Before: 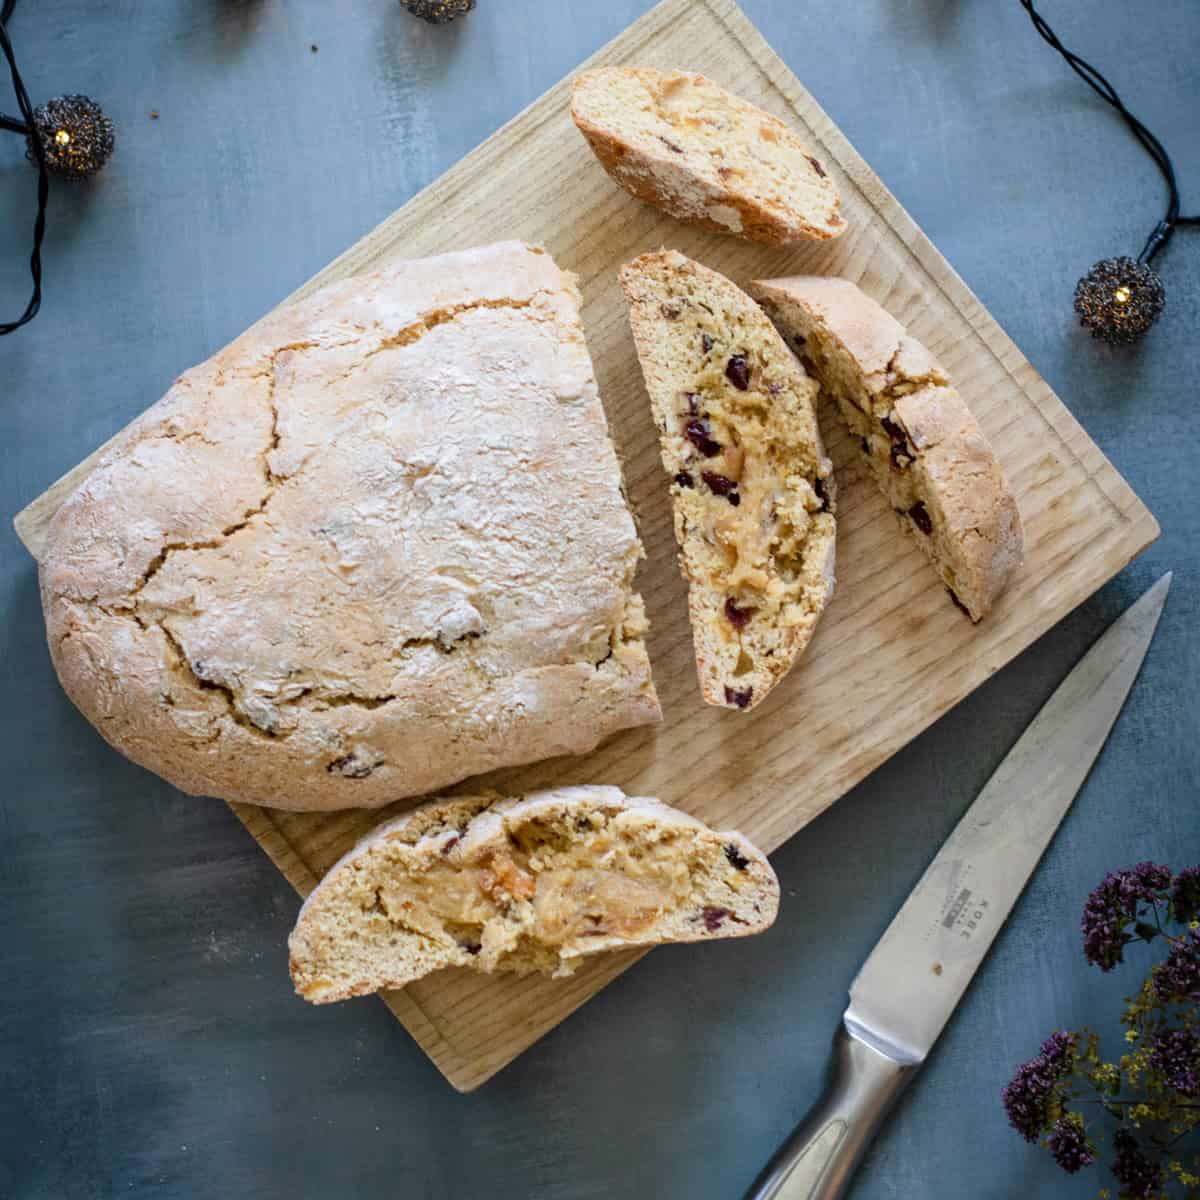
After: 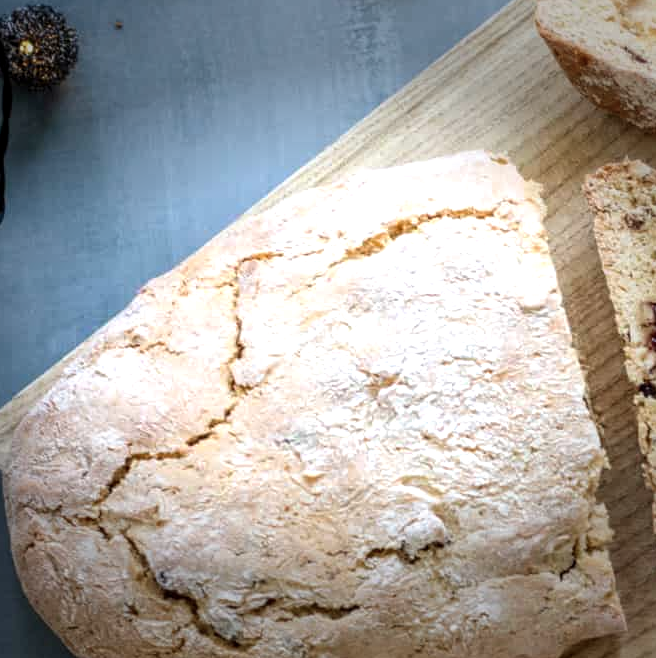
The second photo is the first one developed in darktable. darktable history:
exposure: black level correction 0, exposure 0.5 EV, compensate exposure bias true, compensate highlight preservation false
vignetting: fall-off start 70.97%, brightness -0.584, saturation -0.118, width/height ratio 1.333
local contrast: on, module defaults
crop and rotate: left 3.047%, top 7.509%, right 42.236%, bottom 37.598%
